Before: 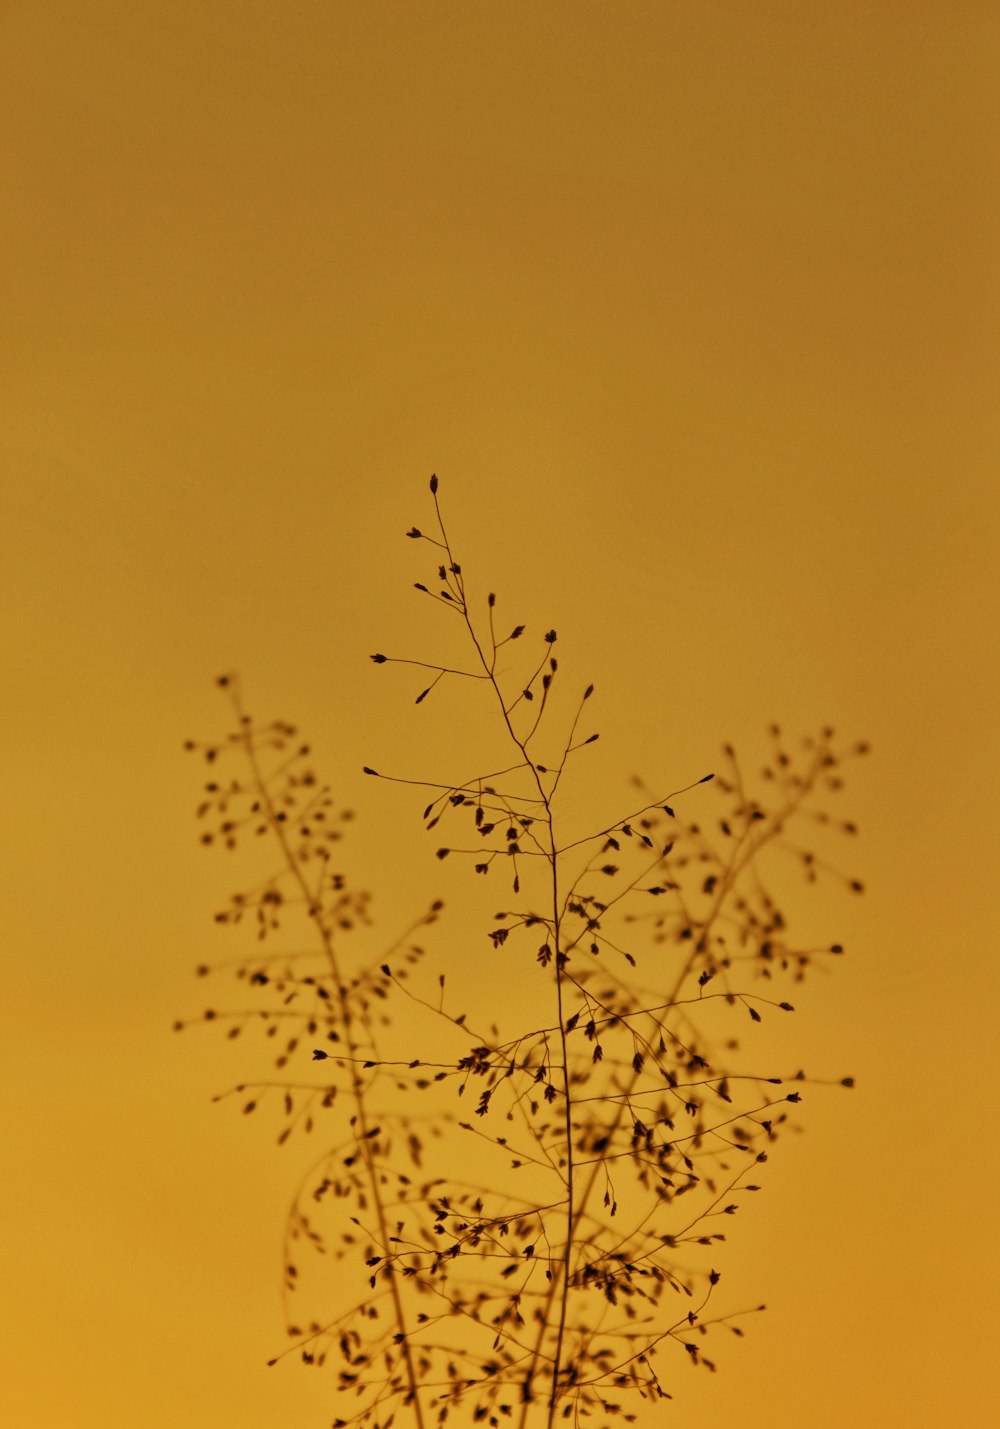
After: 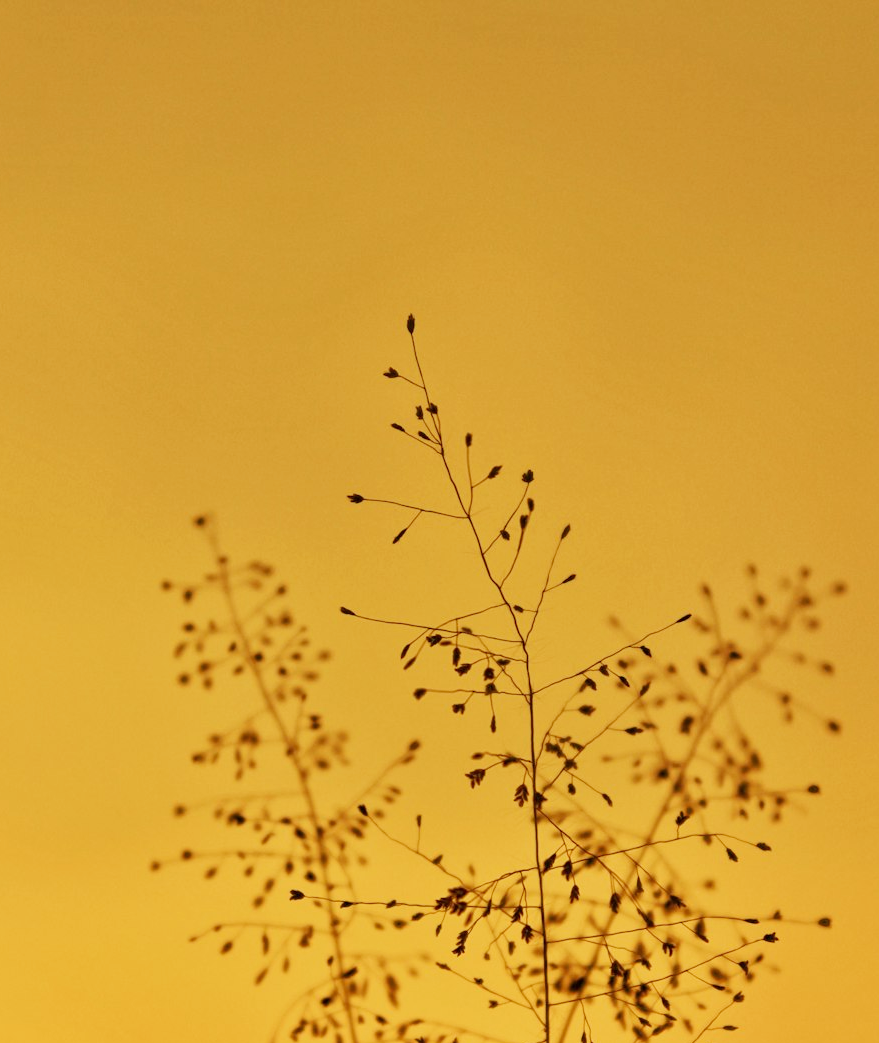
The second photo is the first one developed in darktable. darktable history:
crop and rotate: left 2.343%, top 11.241%, right 9.708%, bottom 15.714%
base curve: curves: ch0 [(0, 0) (0.204, 0.334) (0.55, 0.733) (1, 1)], preserve colors none
